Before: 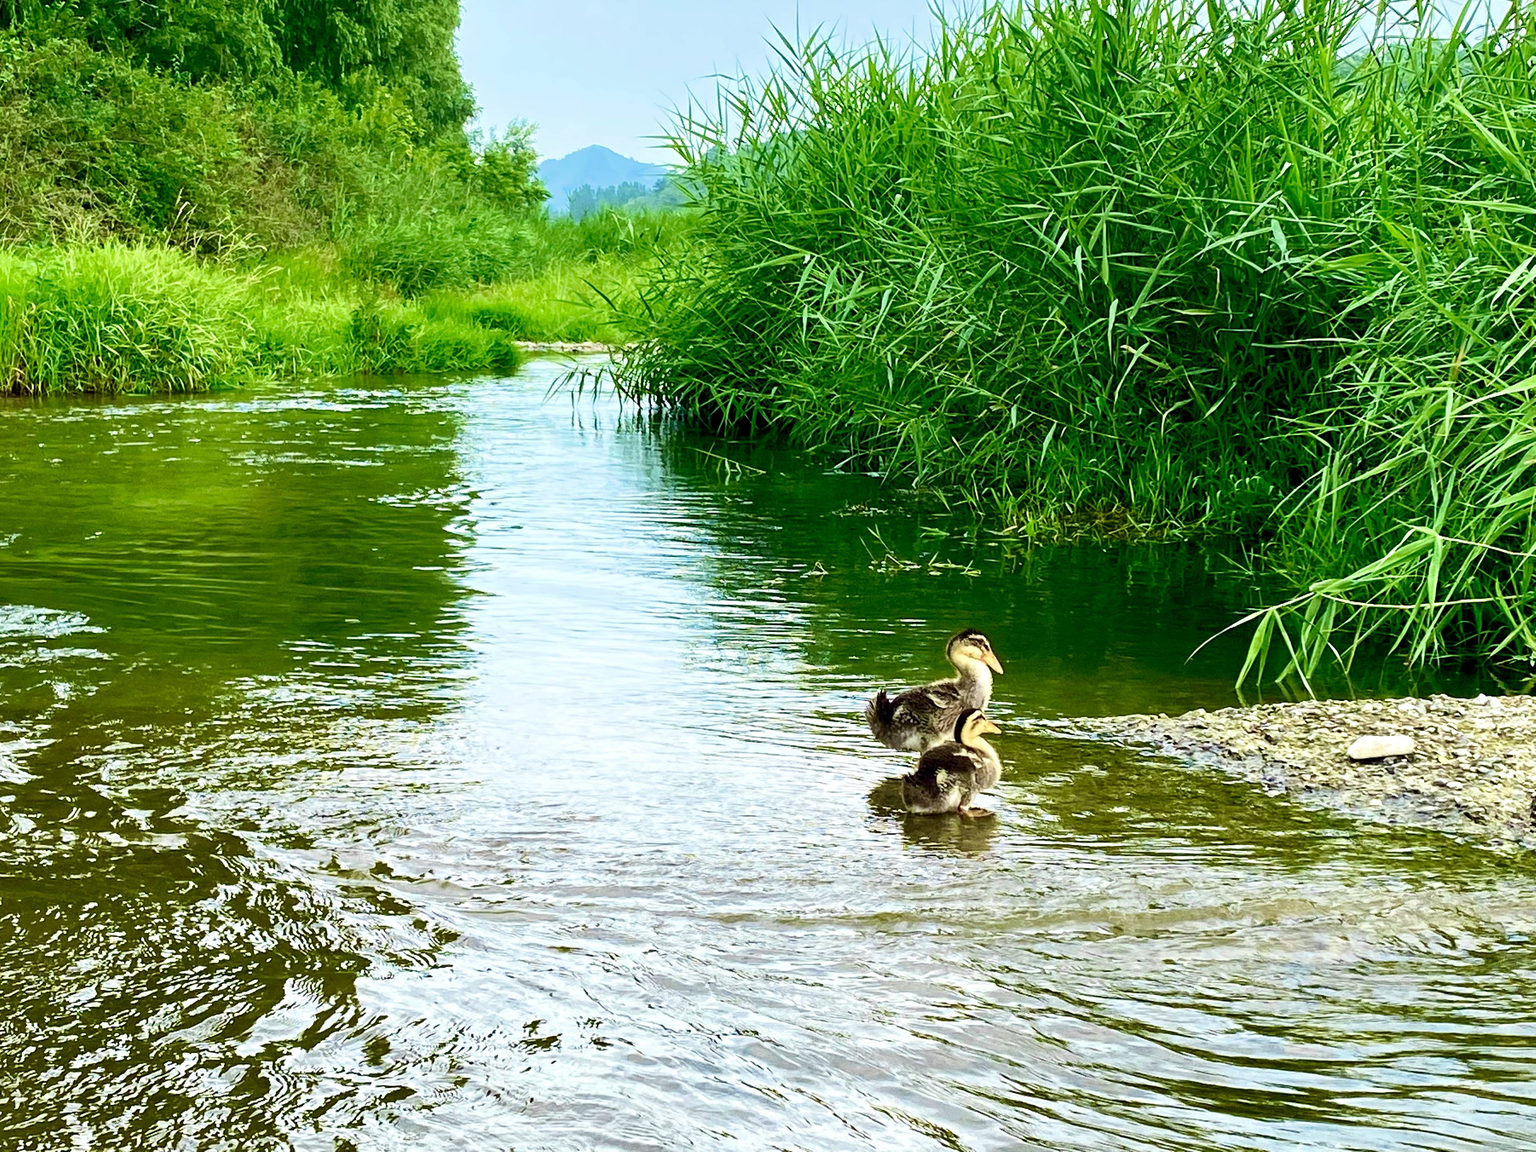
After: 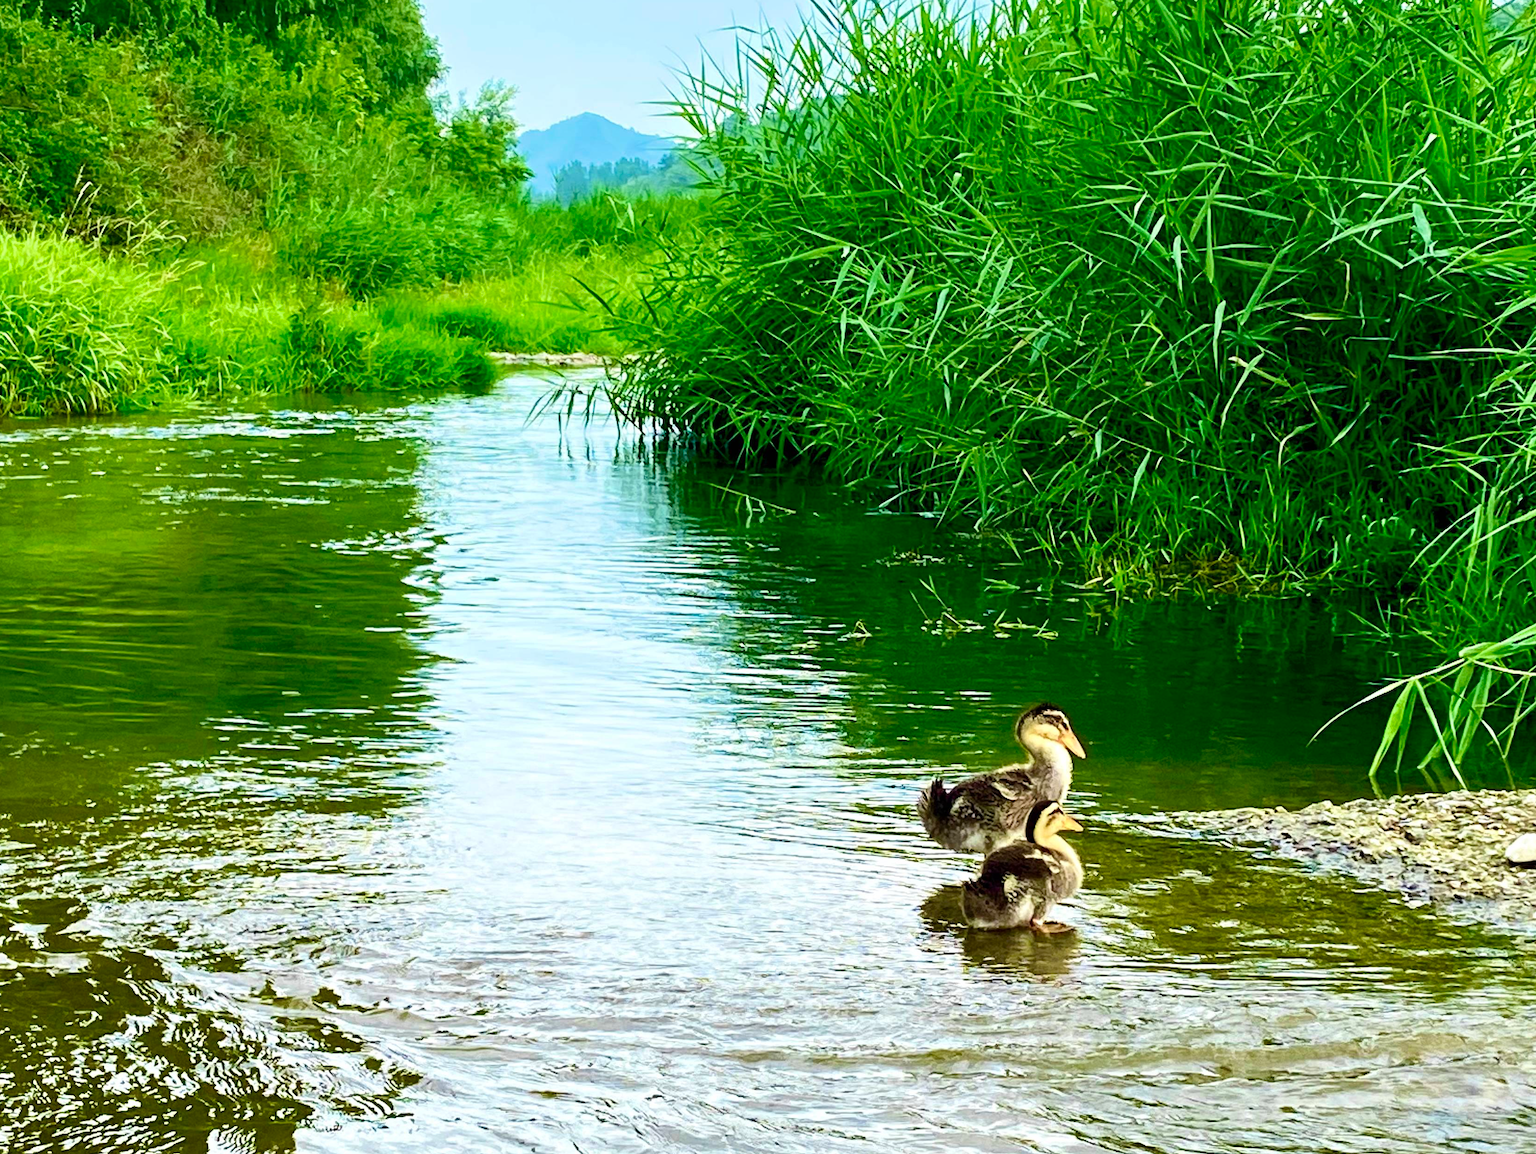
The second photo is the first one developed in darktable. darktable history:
crop and rotate: left 7.456%, top 4.626%, right 10.609%, bottom 13.262%
